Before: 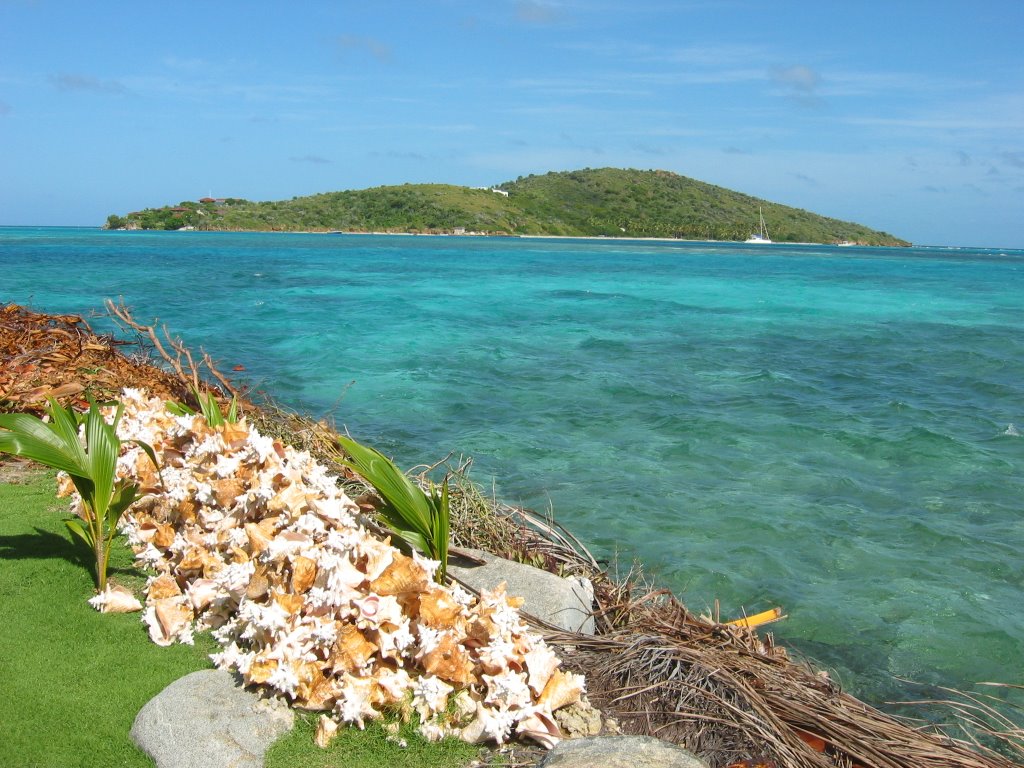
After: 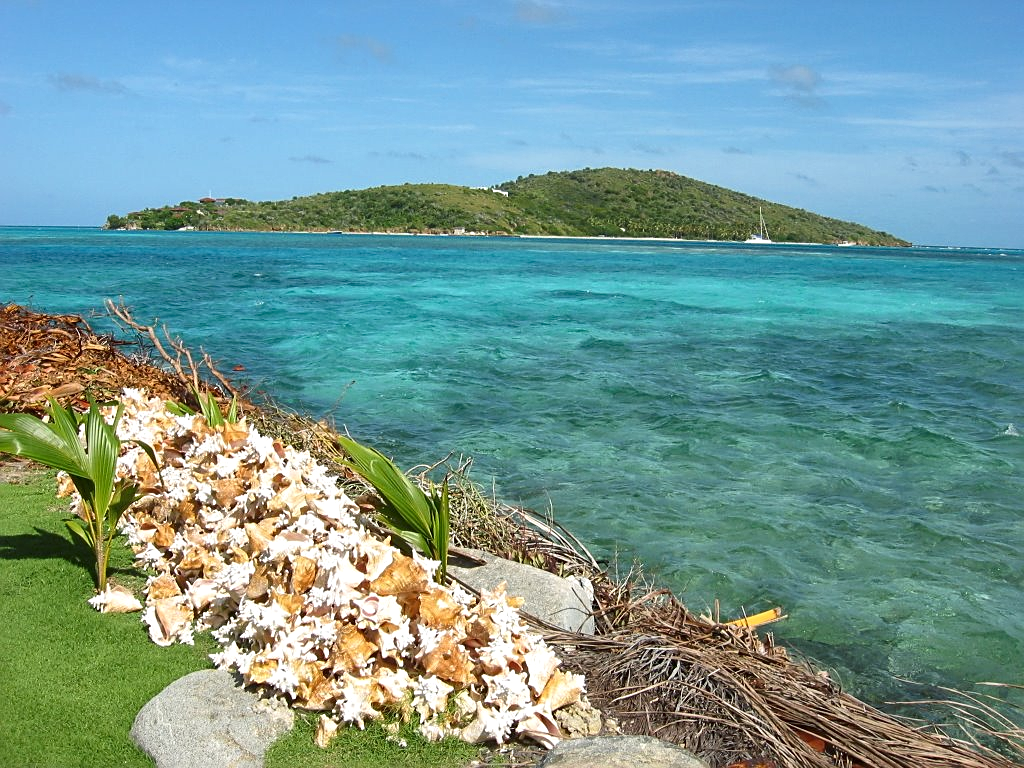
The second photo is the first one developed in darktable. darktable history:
local contrast: mode bilateral grid, contrast 20, coarseness 51, detail 143%, midtone range 0.2
sharpen: on, module defaults
